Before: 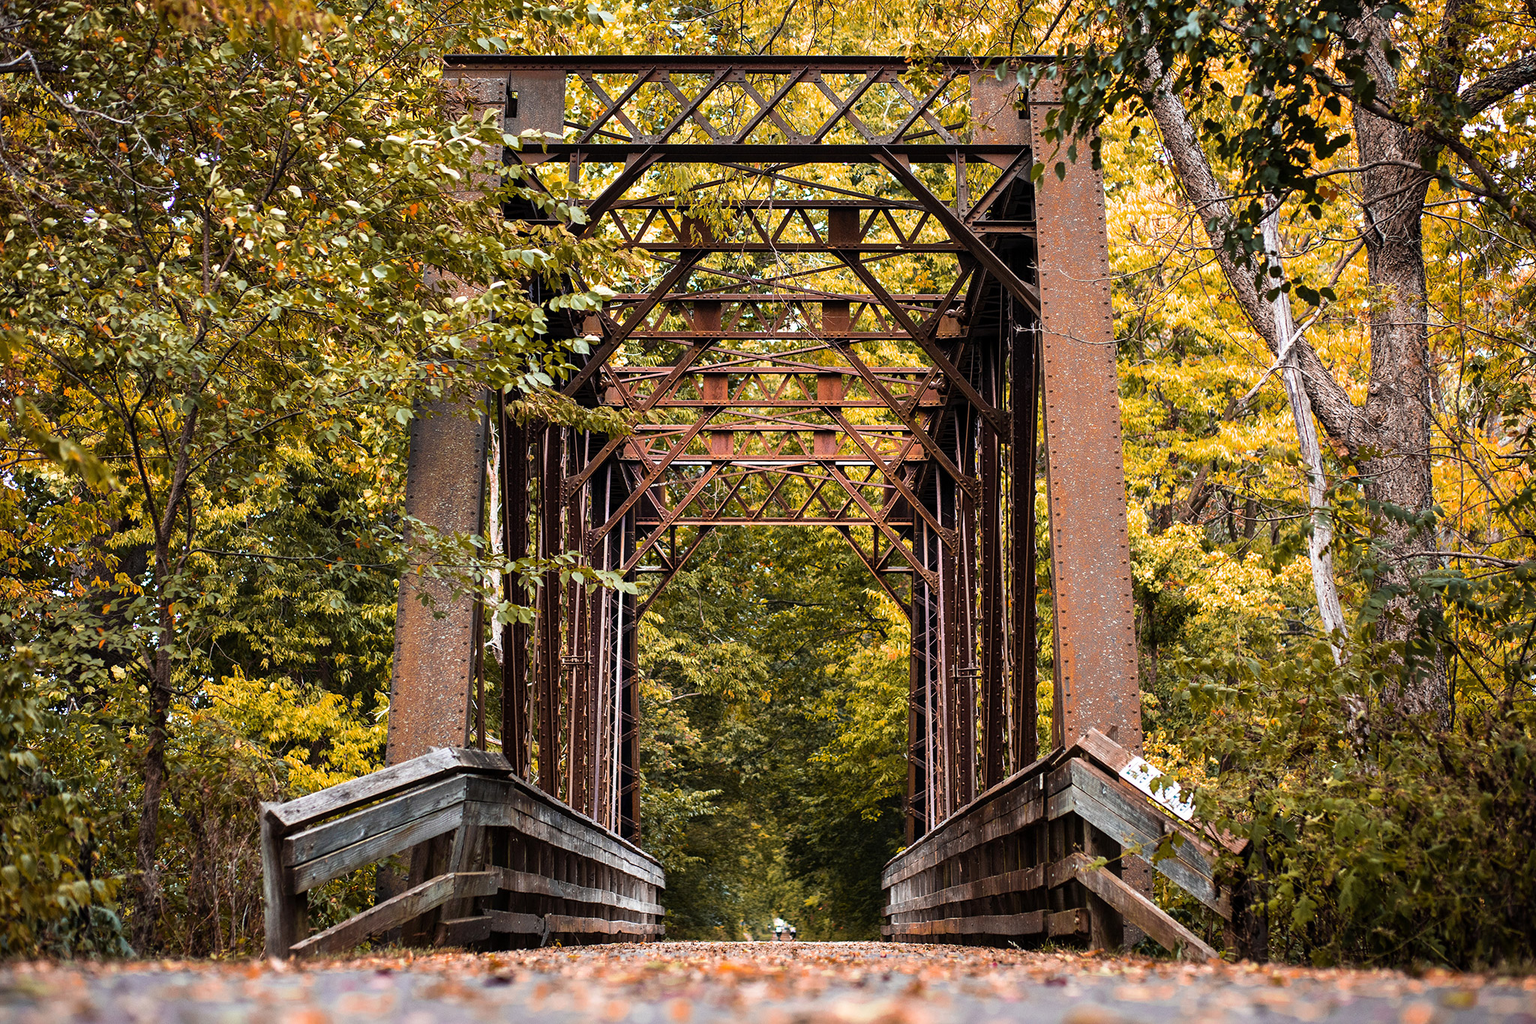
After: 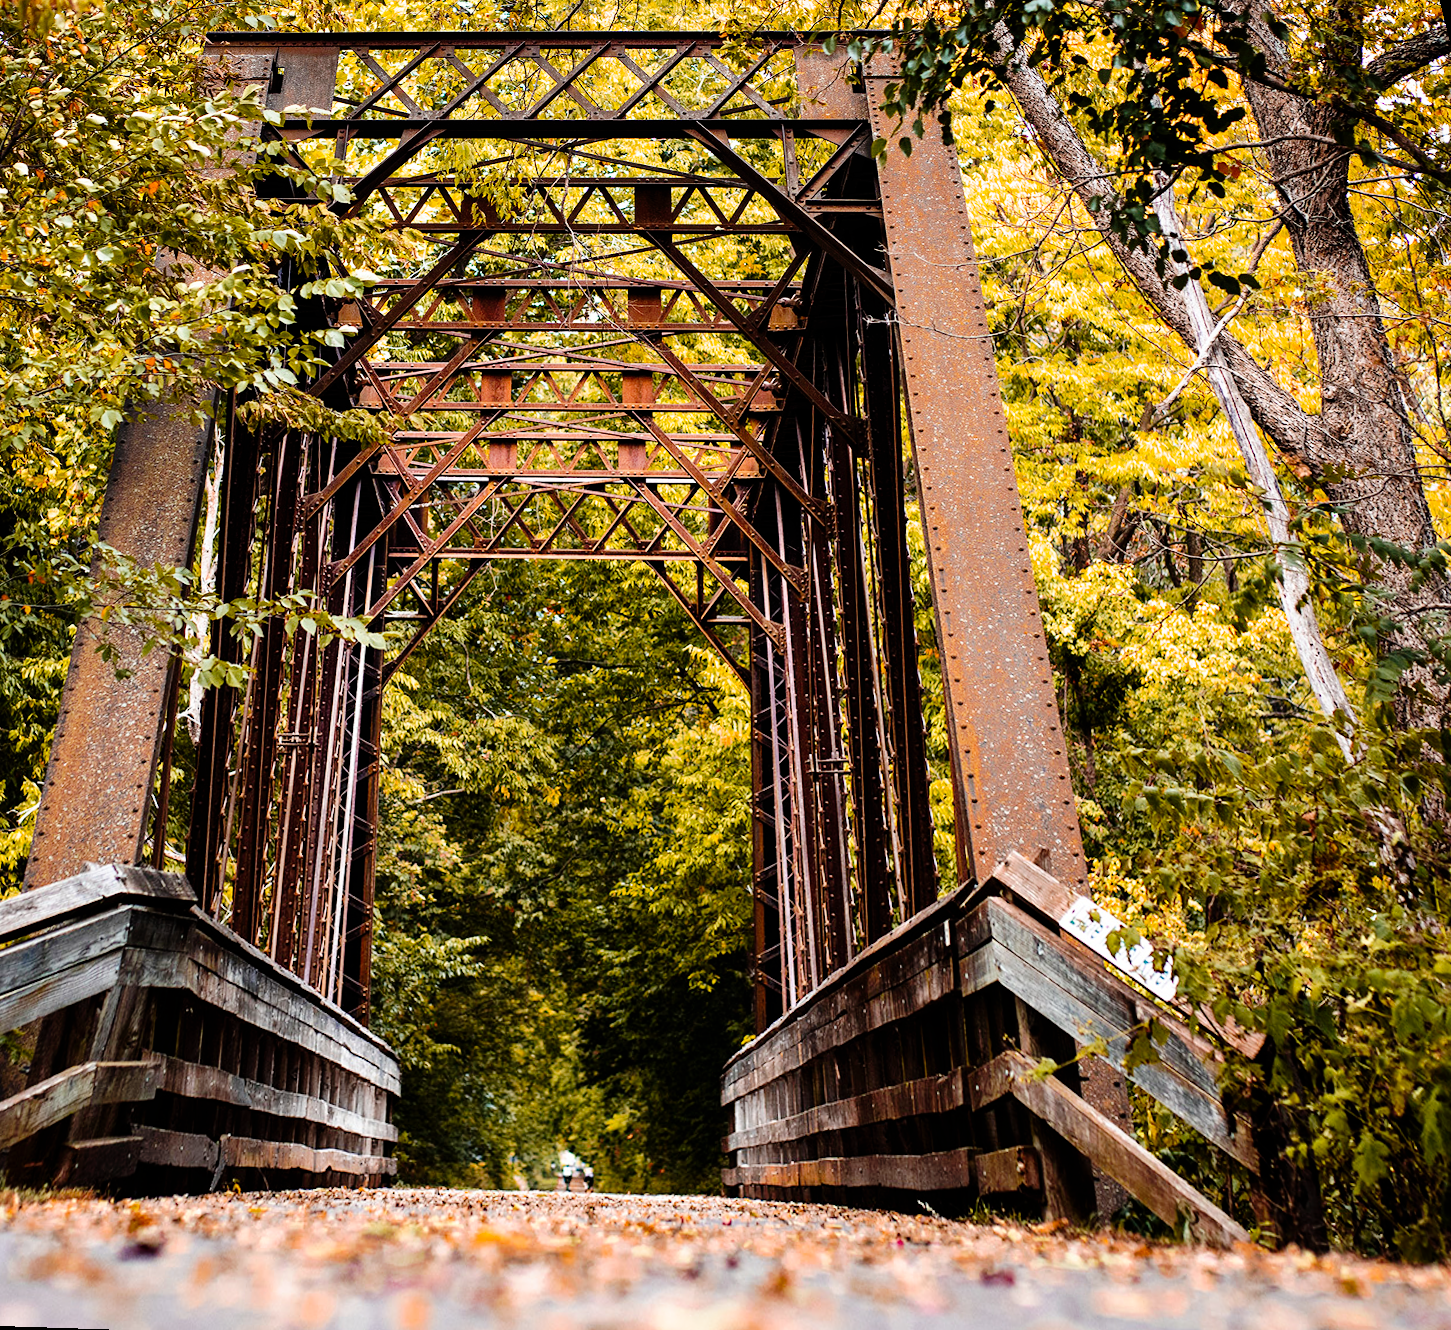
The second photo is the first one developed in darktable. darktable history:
crop and rotate: left 14.584%
rotate and perspective: rotation 0.72°, lens shift (vertical) -0.352, lens shift (horizontal) -0.051, crop left 0.152, crop right 0.859, crop top 0.019, crop bottom 0.964
tone curve: curves: ch0 [(0, 0) (0.003, 0) (0.011, 0.001) (0.025, 0.003) (0.044, 0.005) (0.069, 0.013) (0.1, 0.024) (0.136, 0.04) (0.177, 0.087) (0.224, 0.148) (0.277, 0.238) (0.335, 0.335) (0.399, 0.43) (0.468, 0.524) (0.543, 0.621) (0.623, 0.712) (0.709, 0.788) (0.801, 0.867) (0.898, 0.947) (1, 1)], preserve colors none
